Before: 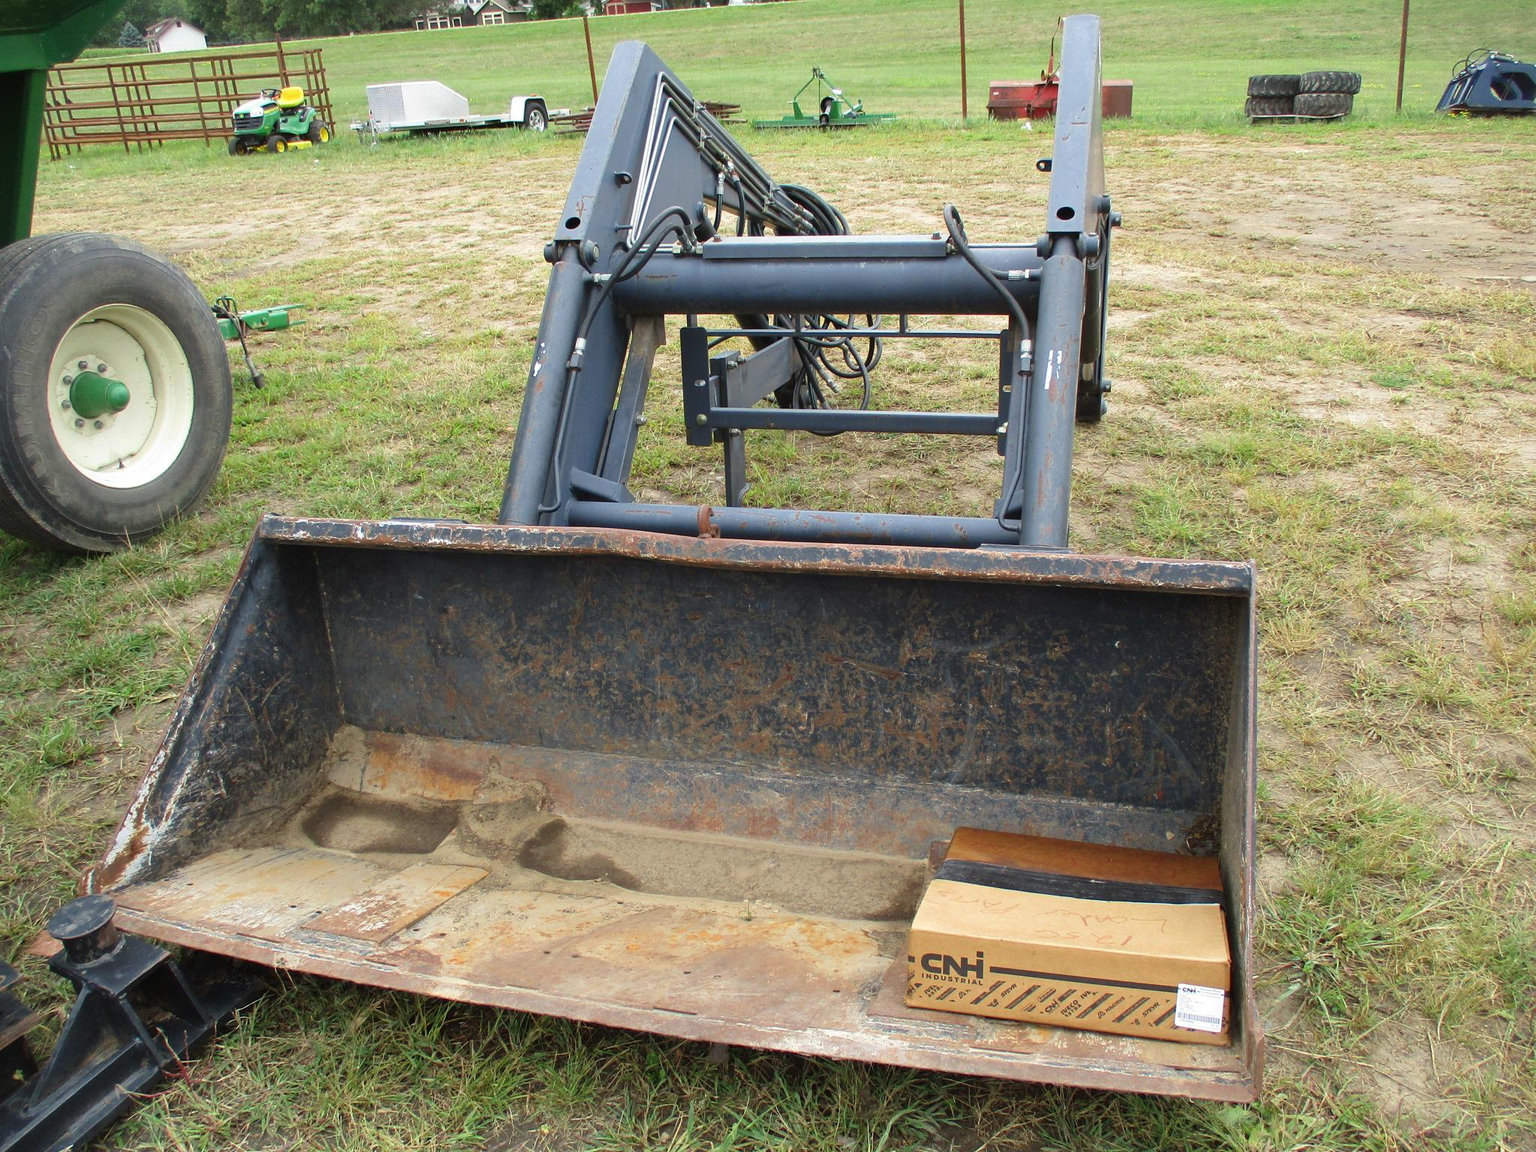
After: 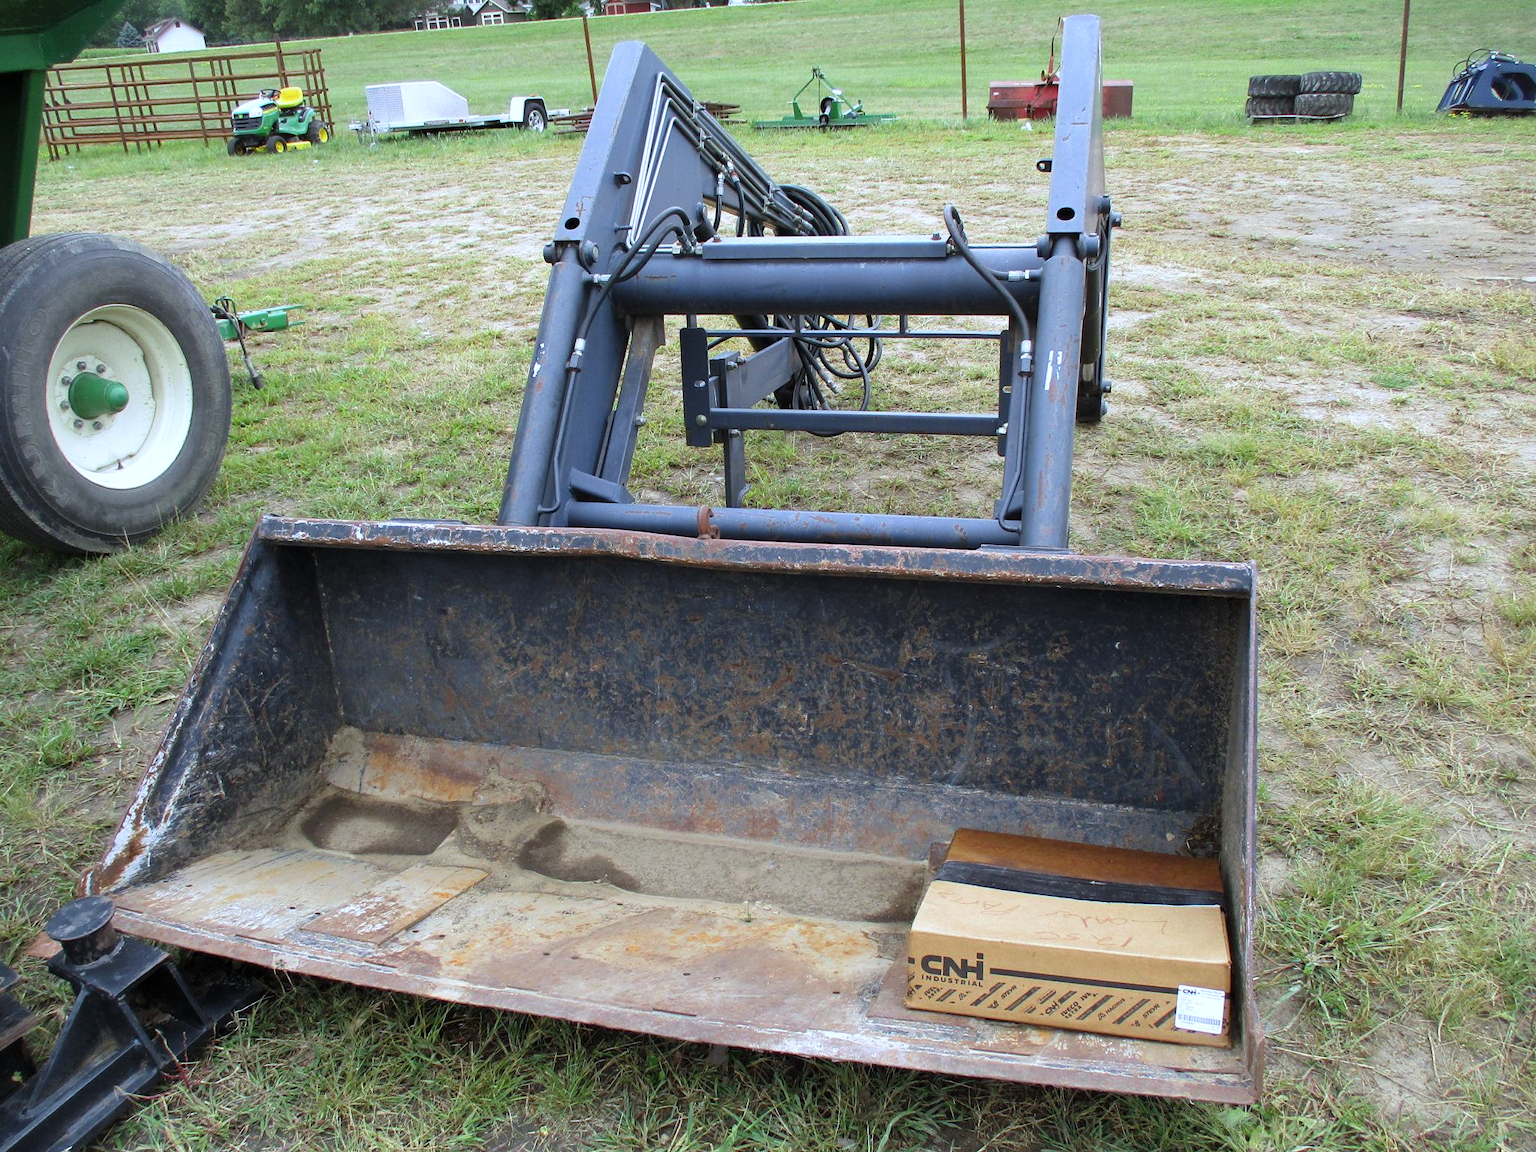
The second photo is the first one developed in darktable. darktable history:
levels: mode automatic, black 0.023%, white 99.97%, levels [0.062, 0.494, 0.925]
white balance: red 0.948, green 1.02, blue 1.176
crop and rotate: left 0.126%
